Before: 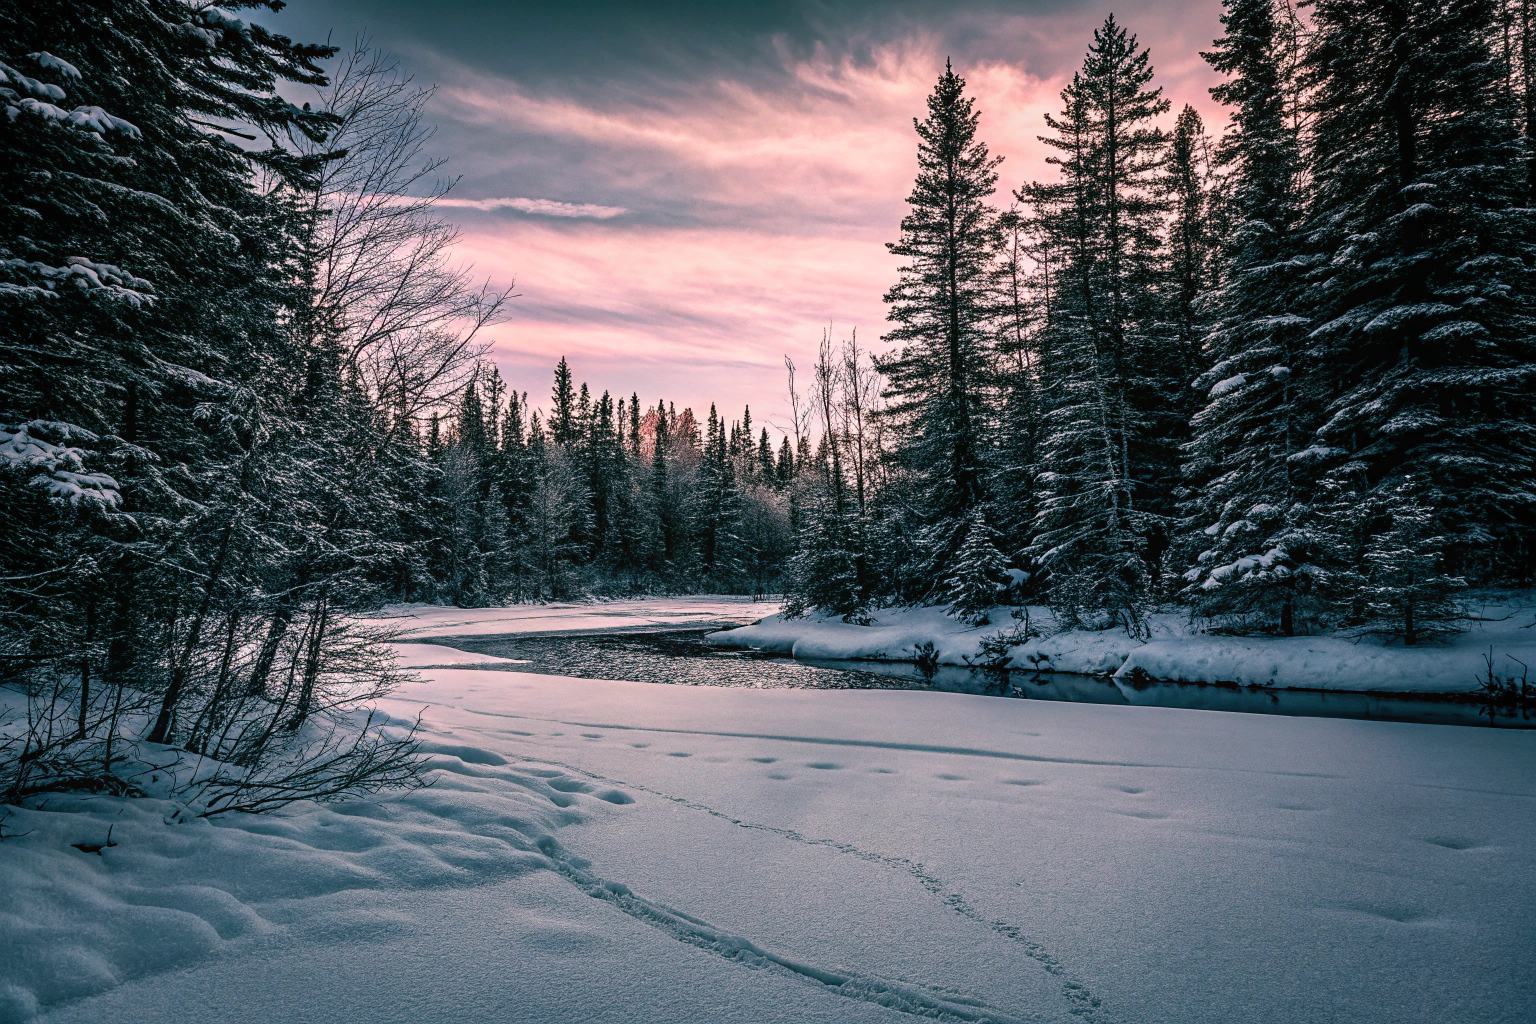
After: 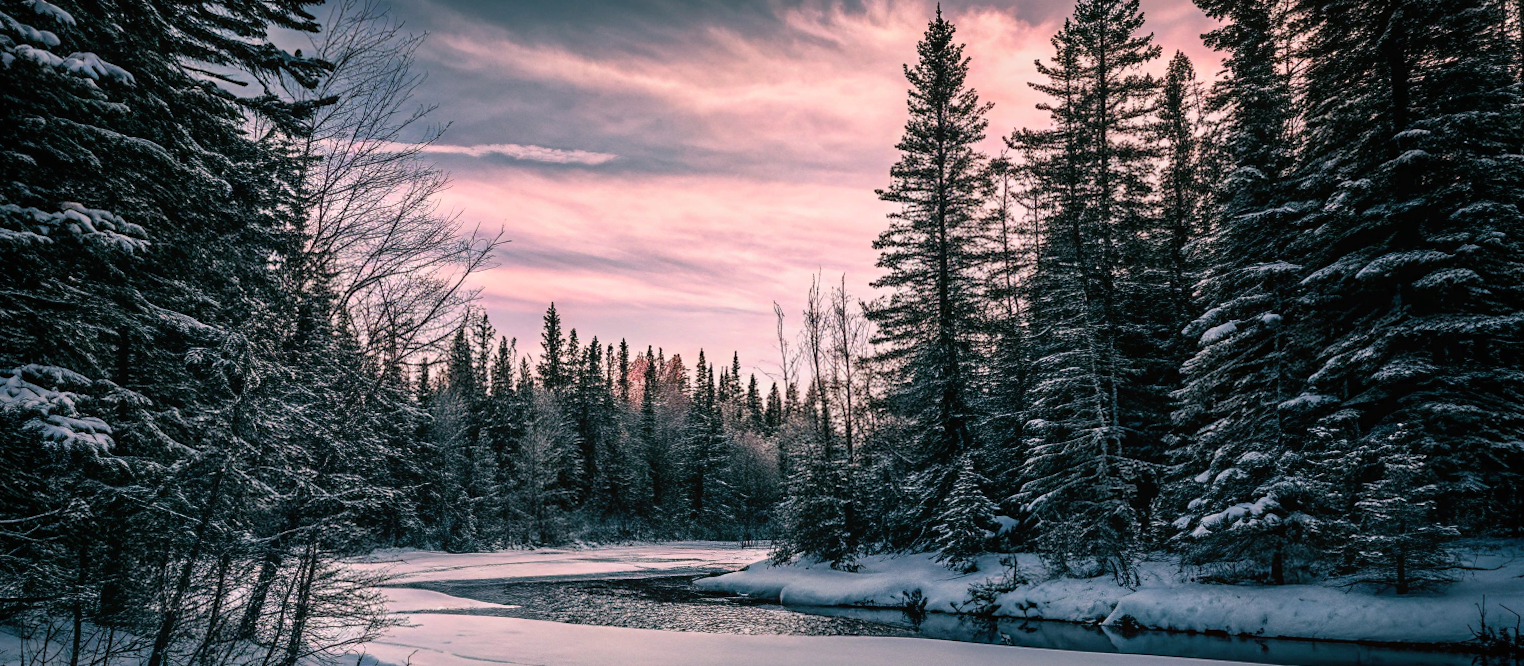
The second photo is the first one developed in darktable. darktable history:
crop and rotate: top 4.848%, bottom 29.503%
tone equalizer: -7 EV 0.13 EV, smoothing diameter 25%, edges refinement/feathering 10, preserve details guided filter
rotate and perspective: rotation 0.192°, lens shift (horizontal) -0.015, crop left 0.005, crop right 0.996, crop top 0.006, crop bottom 0.99
